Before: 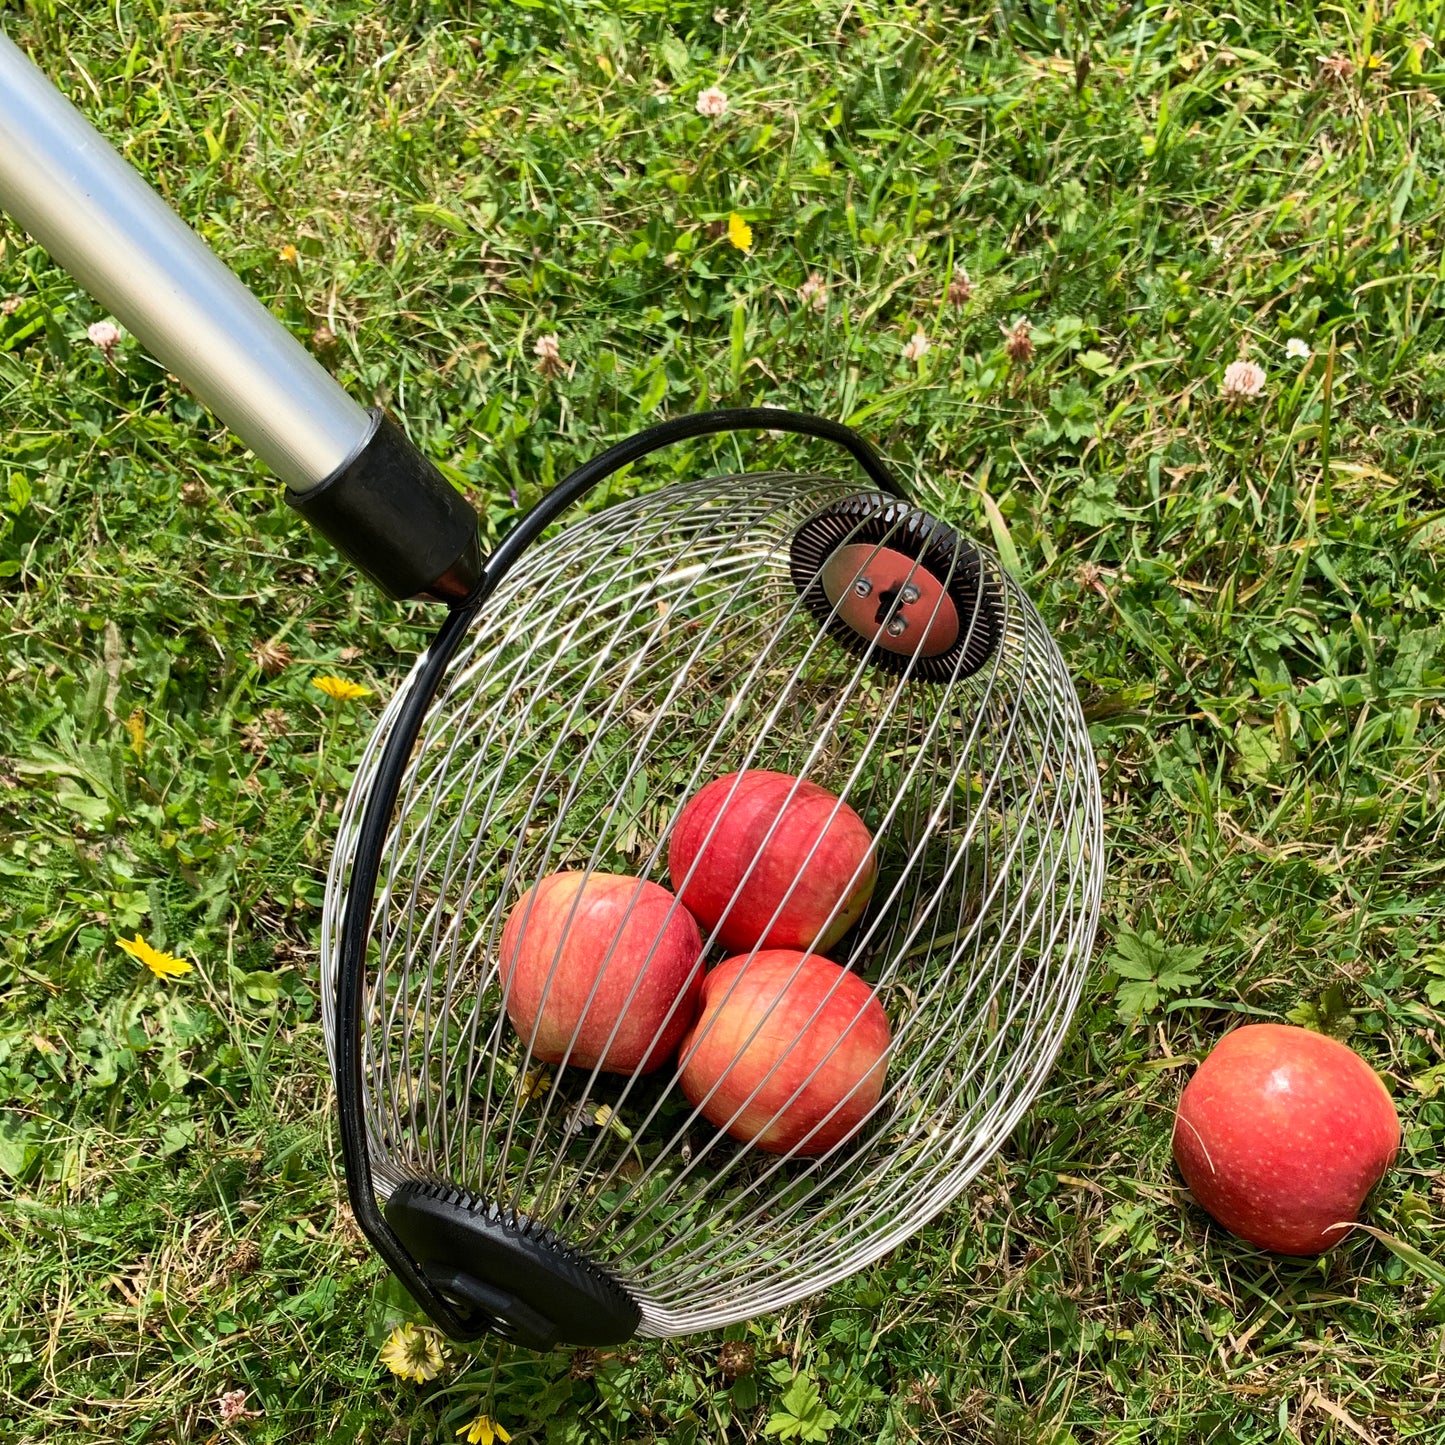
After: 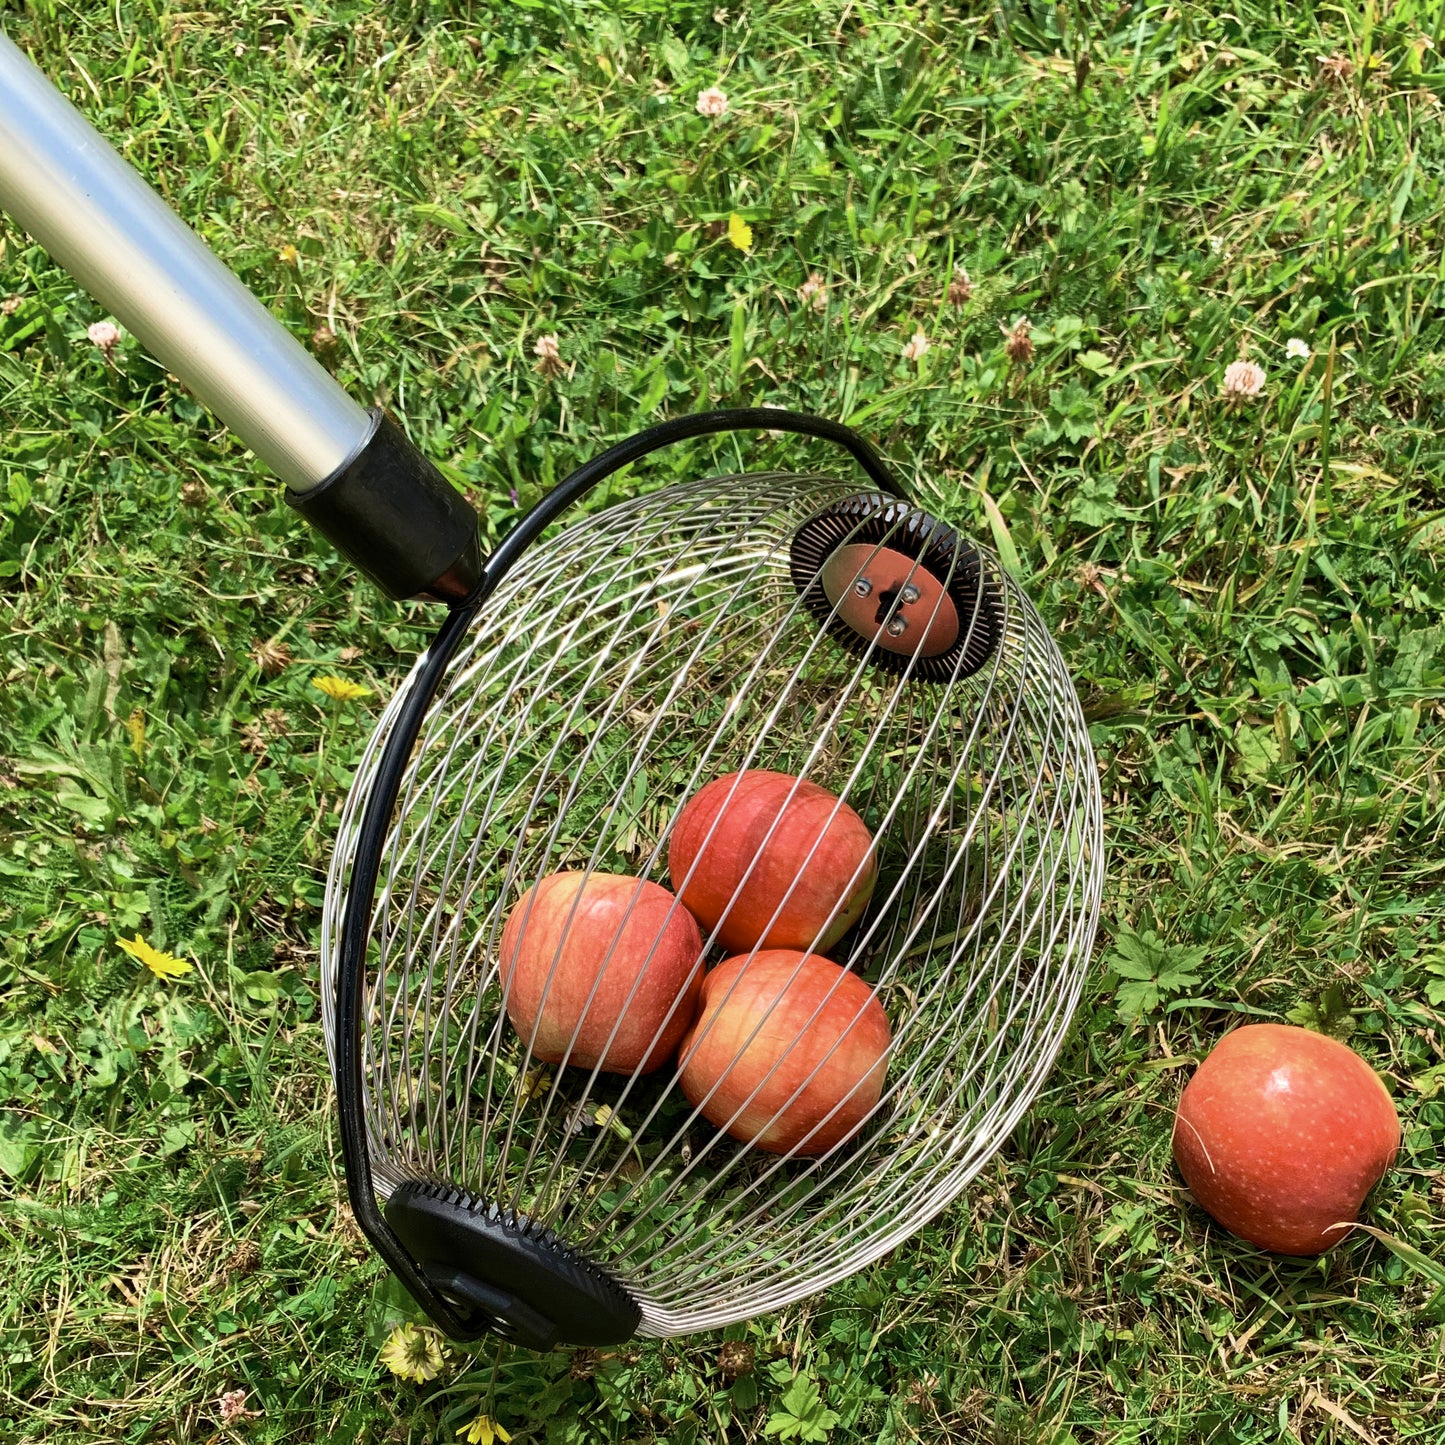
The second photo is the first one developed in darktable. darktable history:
color zones: curves: ch1 [(0.113, 0.438) (0.75, 0.5)]; ch2 [(0.12, 0.526) (0.75, 0.5)]
velvia: on, module defaults
